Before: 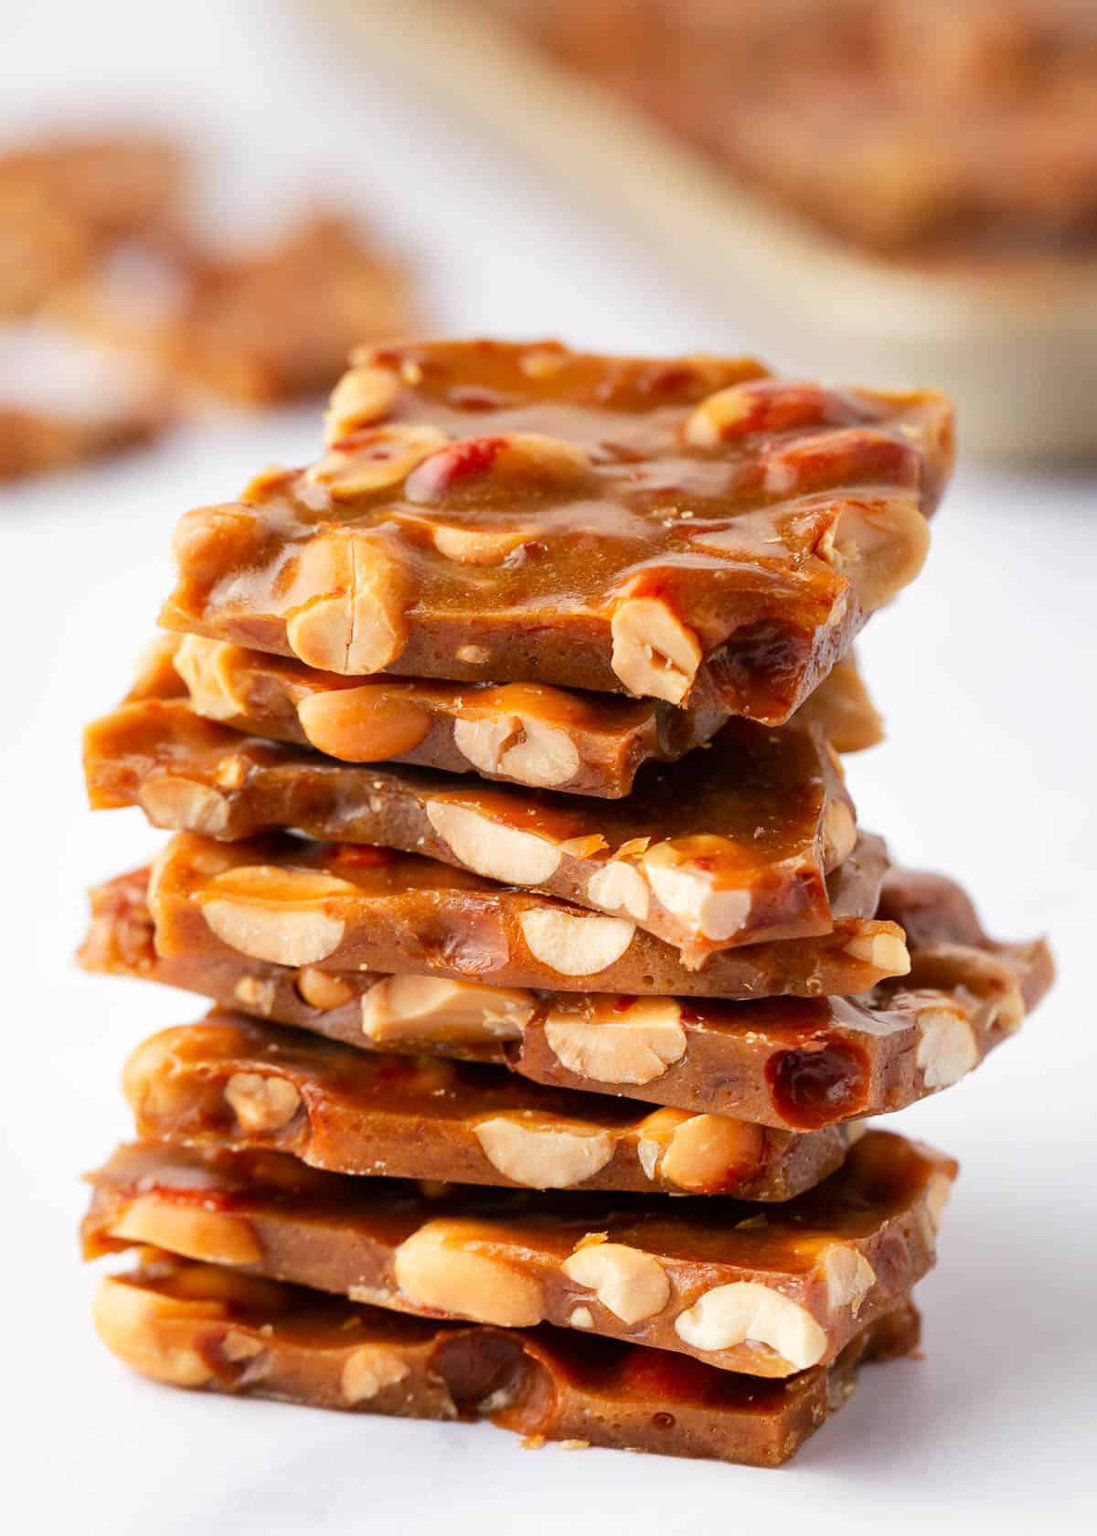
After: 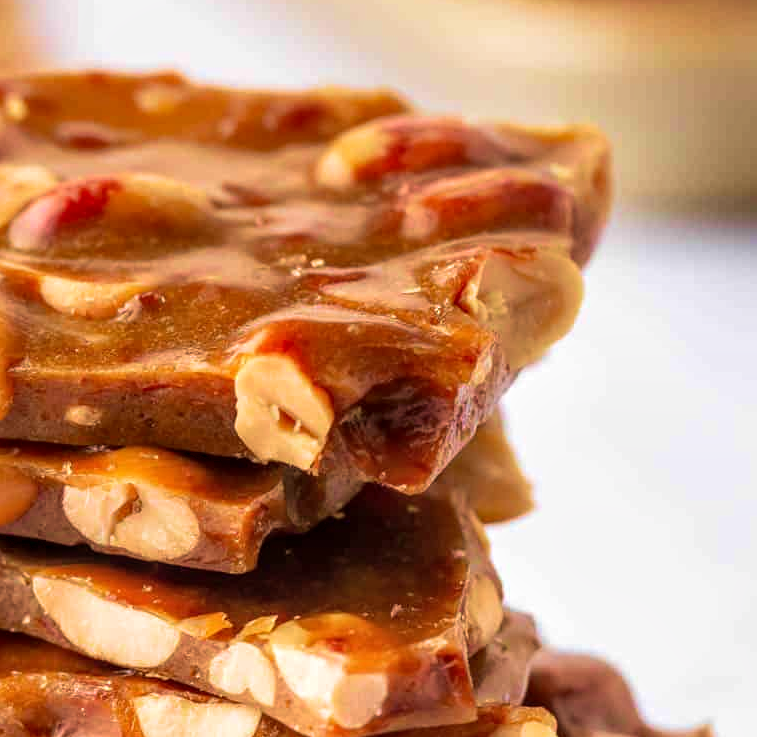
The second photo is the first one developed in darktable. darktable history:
levels: gray 59.33%
local contrast: on, module defaults
velvia: strength 73.75%
crop: left 36.206%, top 17.874%, right 0.633%, bottom 38.217%
